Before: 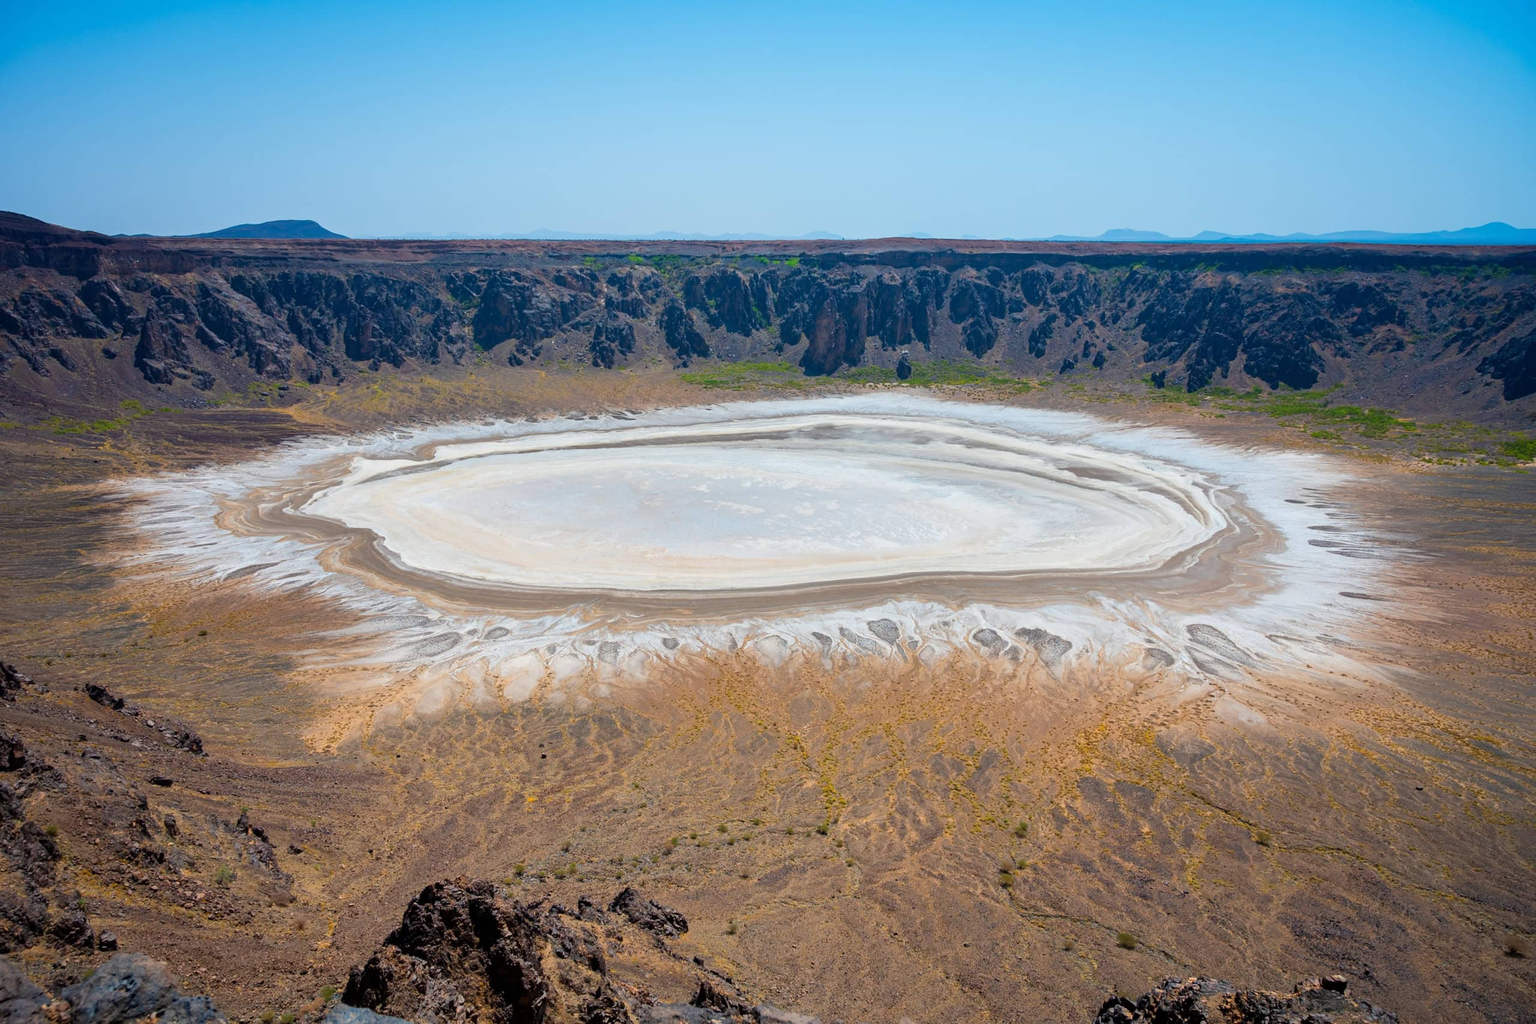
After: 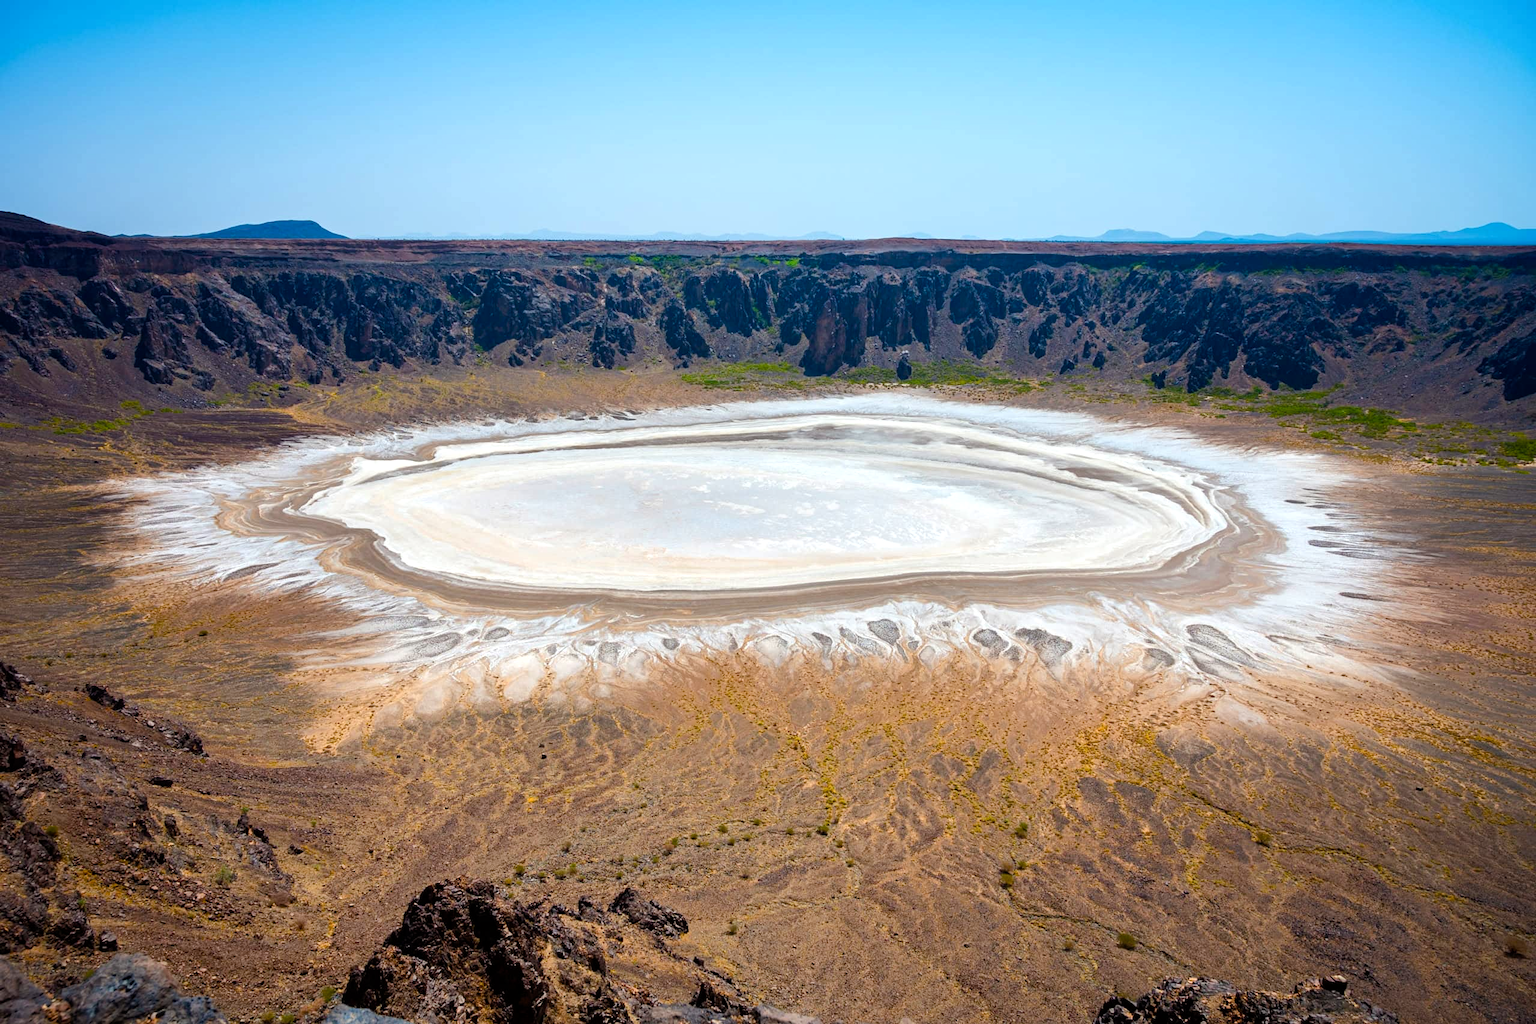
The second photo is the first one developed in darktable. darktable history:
tone equalizer: -8 EV -0.391 EV, -7 EV -0.401 EV, -6 EV -0.309 EV, -5 EV -0.191 EV, -3 EV 0.25 EV, -2 EV 0.324 EV, -1 EV 0.406 EV, +0 EV 0.442 EV, edges refinement/feathering 500, mask exposure compensation -1.57 EV, preserve details no
contrast brightness saturation: saturation -0.067
color balance rgb: power › luminance -3.595%, power › chroma 0.576%, power › hue 40.16°, linear chroma grading › global chroma 0.959%, perceptual saturation grading › global saturation 20%, perceptual saturation grading › highlights -25.243%, perceptual saturation grading › shadows 25.966%, global vibrance 14.729%
